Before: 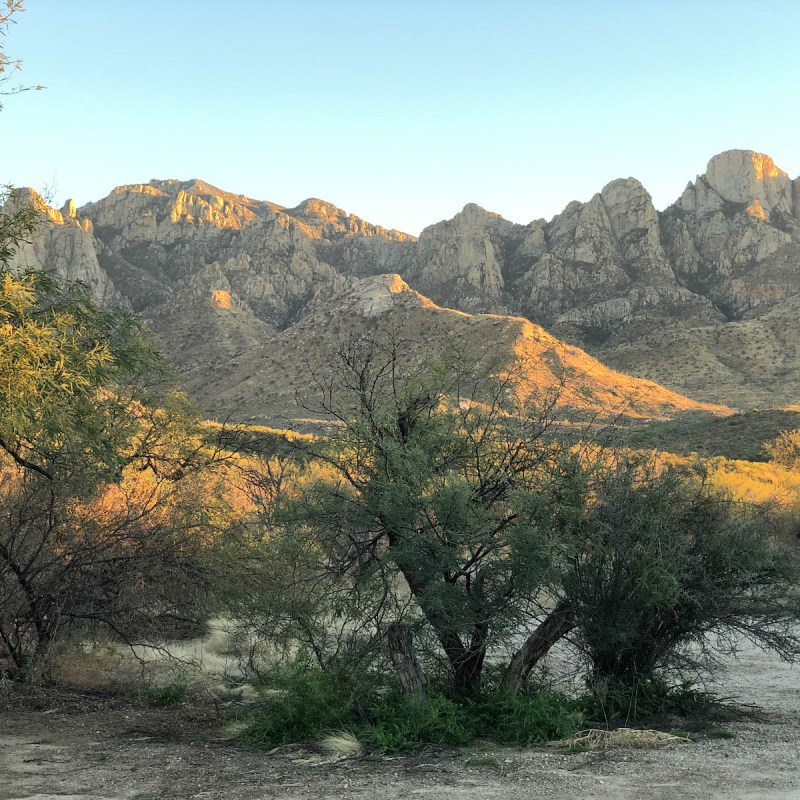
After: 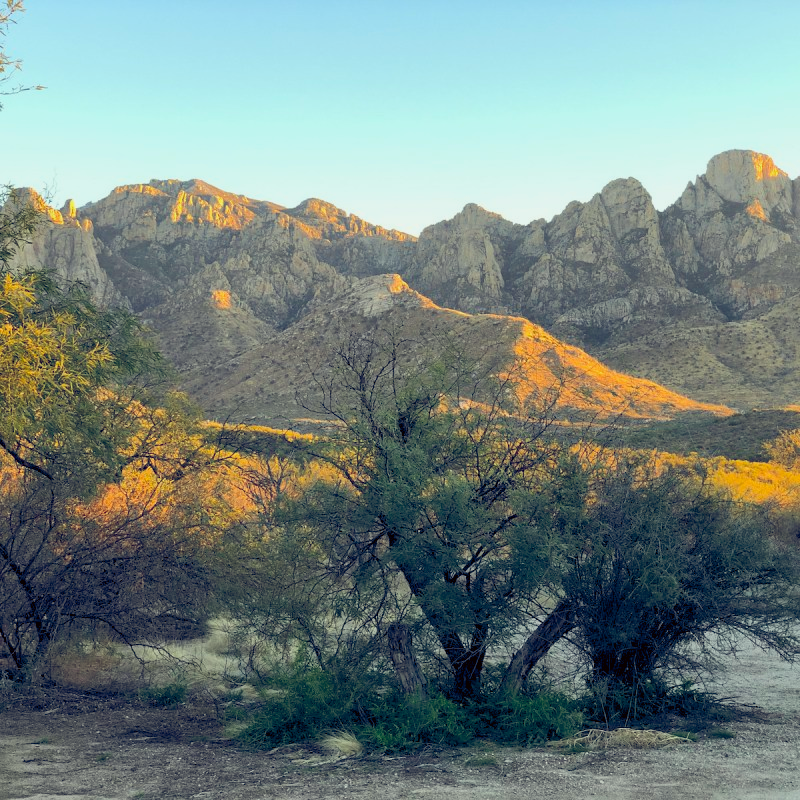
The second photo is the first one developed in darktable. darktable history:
color correction: highlights a* -3, highlights b* -2.47, shadows a* 2.2, shadows b* 3.03
color balance rgb: highlights gain › luminance 6.69%, highlights gain › chroma 1.937%, highlights gain › hue 87.08°, global offset › luminance -0.291%, global offset › chroma 0.314%, global offset › hue 259.73°, perceptual saturation grading › global saturation 25.668%, contrast -10.021%
